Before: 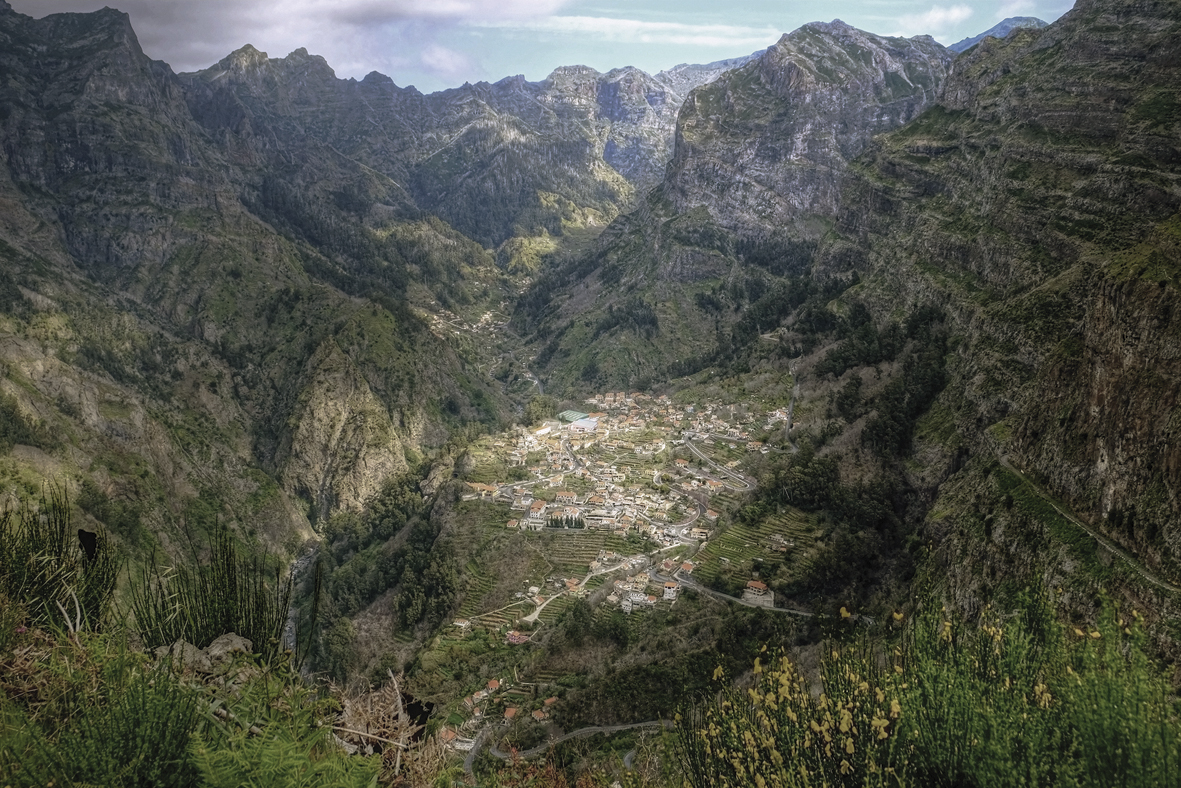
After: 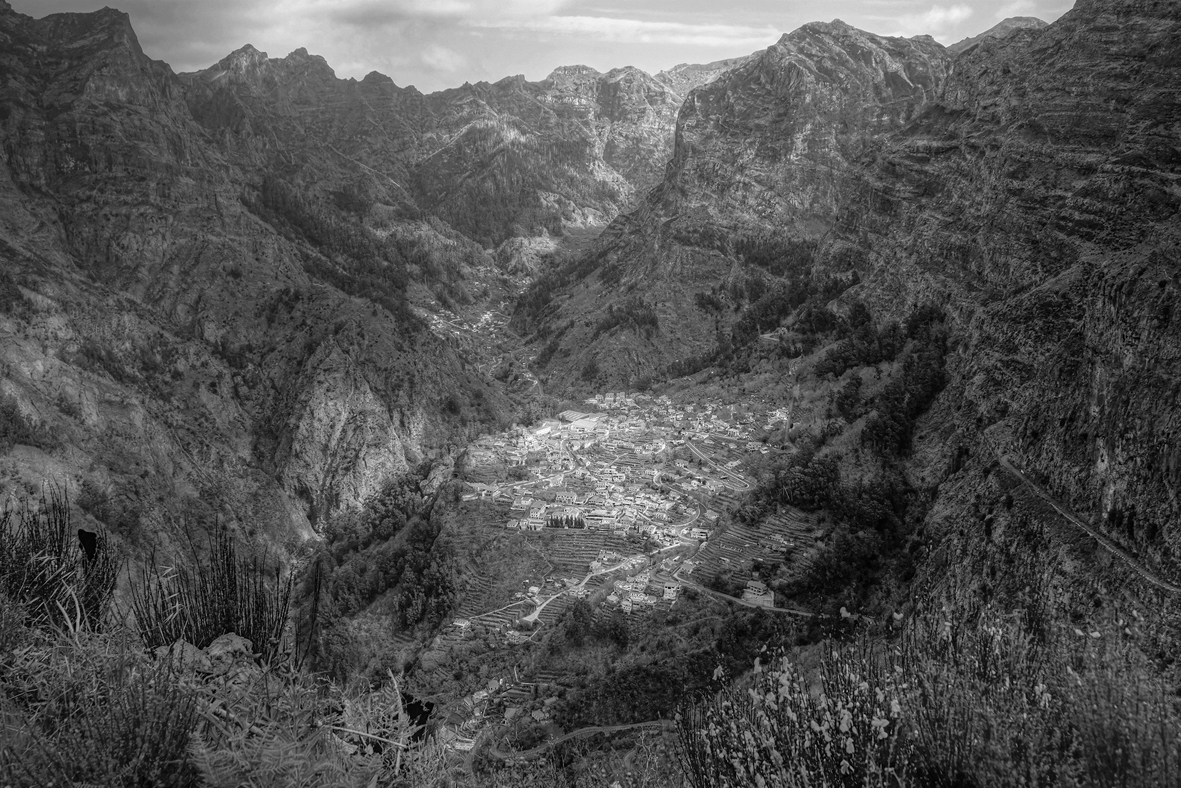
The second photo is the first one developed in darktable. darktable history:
monochrome: size 1
shadows and highlights: shadows 25, highlights -25
